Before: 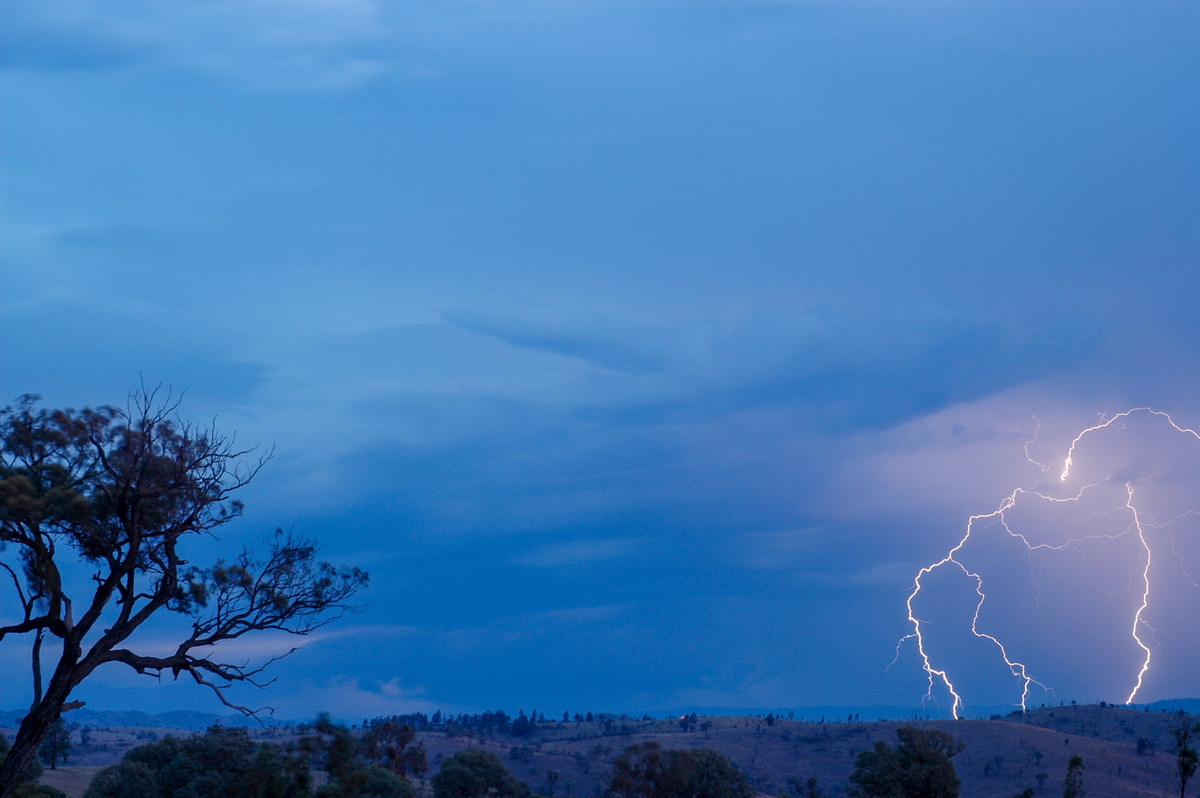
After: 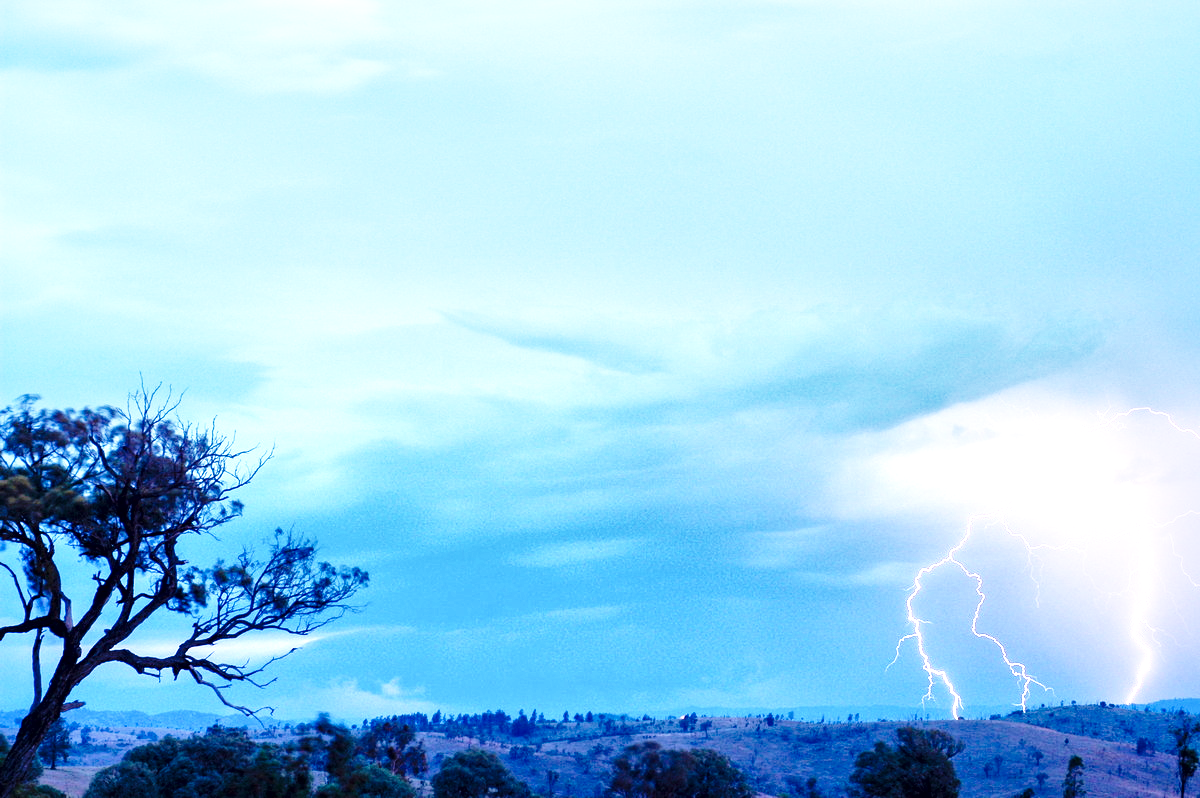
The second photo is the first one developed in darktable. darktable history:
exposure: black level correction 0, exposure 1.103 EV, compensate highlight preservation false
base curve: curves: ch0 [(0, 0) (0.028, 0.03) (0.105, 0.232) (0.387, 0.748) (0.754, 0.968) (1, 1)], preserve colors none
local contrast: mode bilateral grid, contrast 70, coarseness 76, detail 180%, midtone range 0.2
velvia: on, module defaults
